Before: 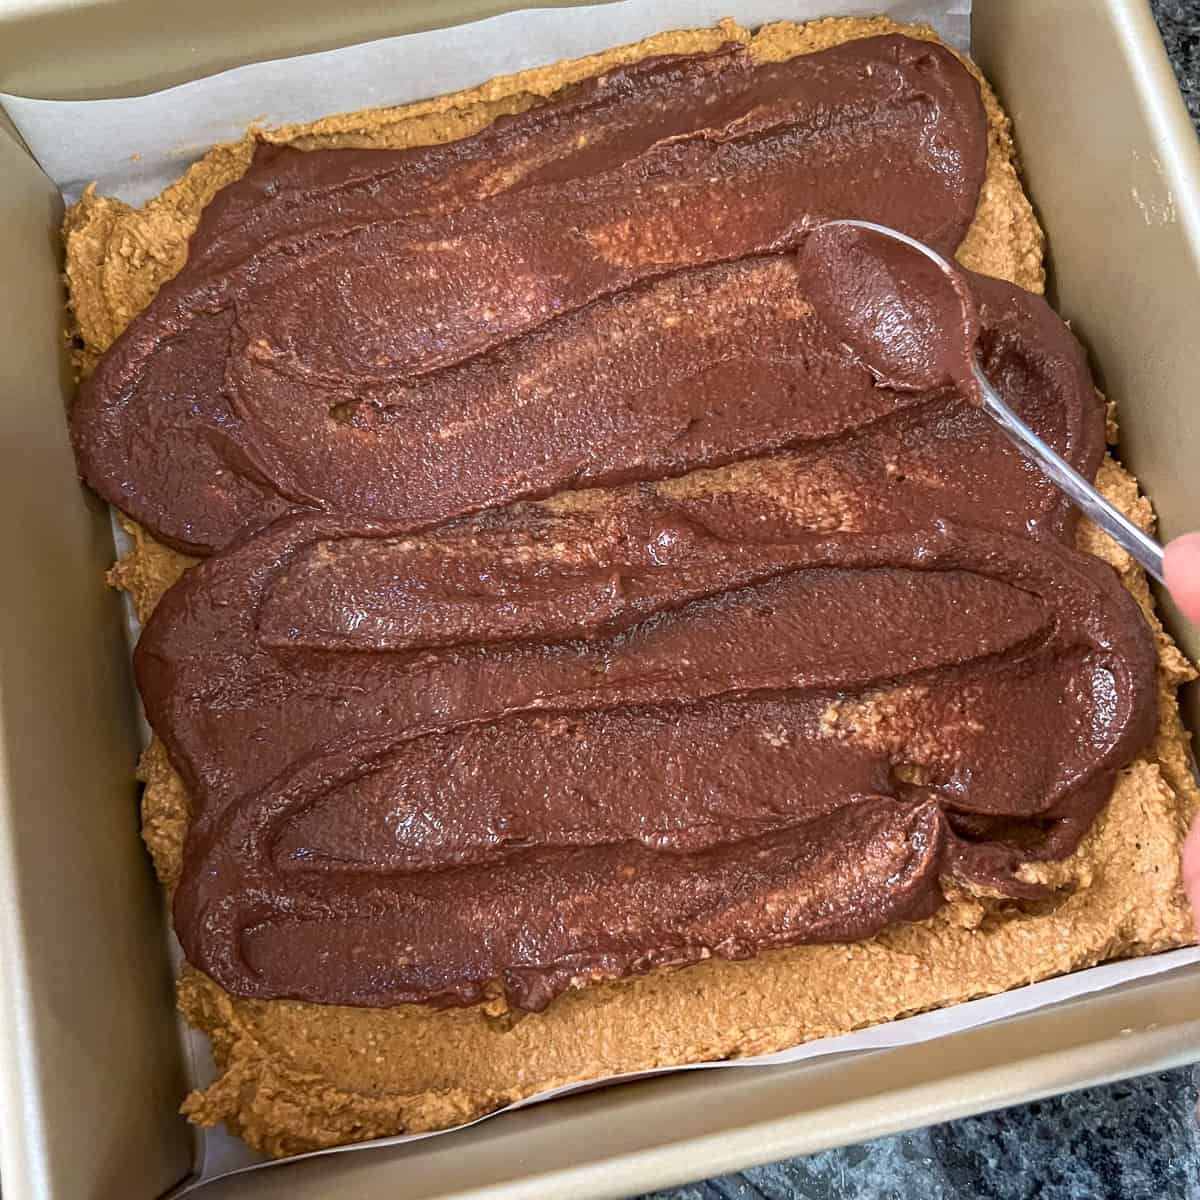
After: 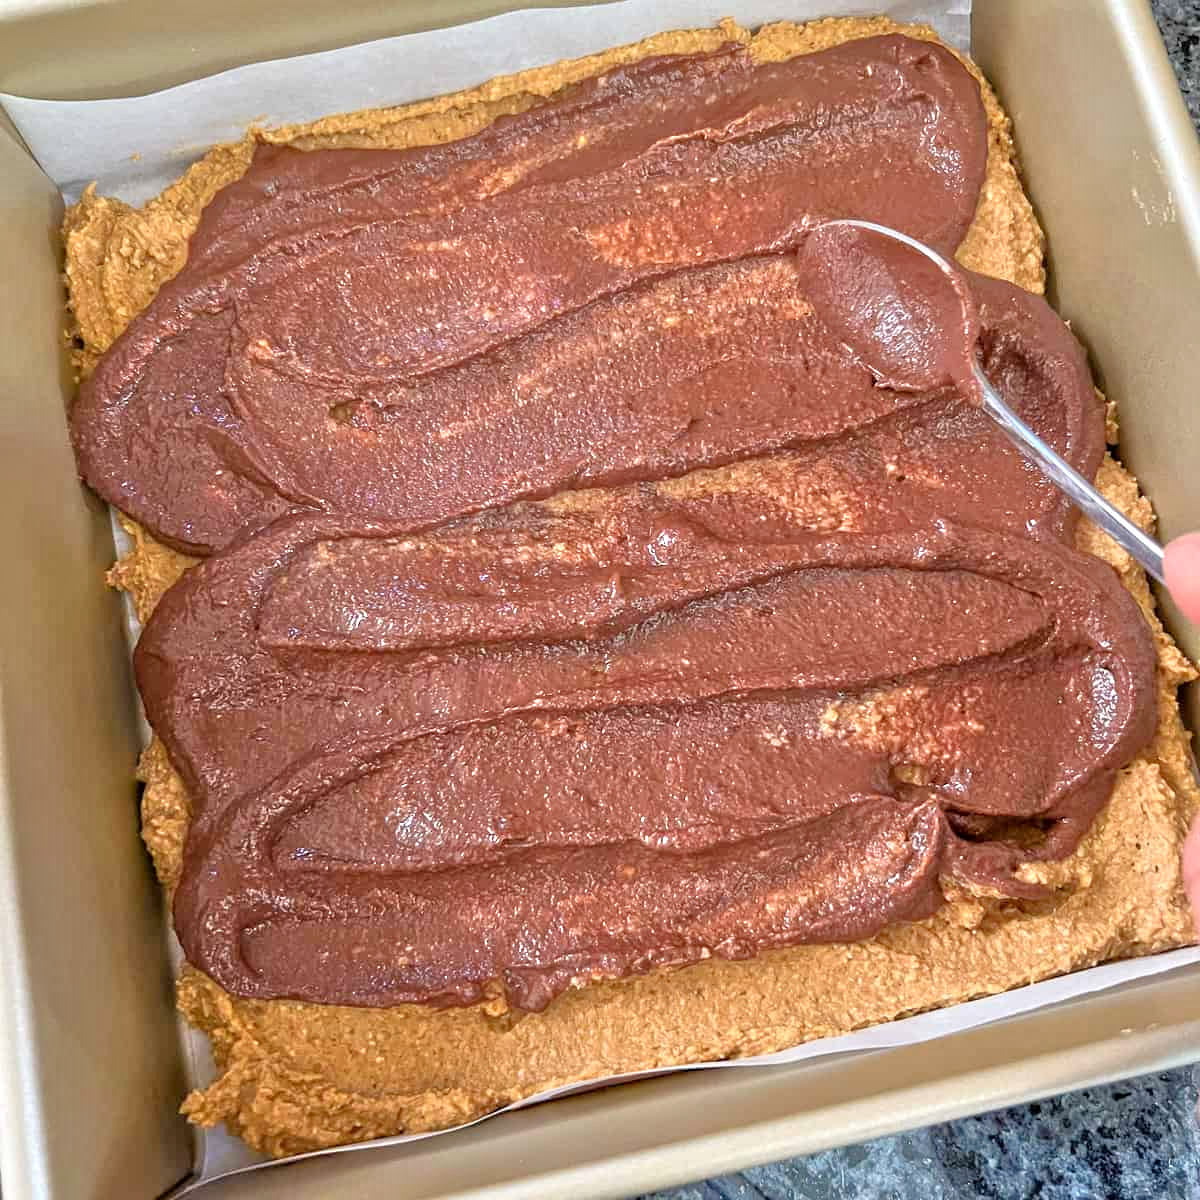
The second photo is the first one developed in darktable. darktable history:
rotate and perspective: automatic cropping off
tone equalizer: -7 EV 0.15 EV, -6 EV 0.6 EV, -5 EV 1.15 EV, -4 EV 1.33 EV, -3 EV 1.15 EV, -2 EV 0.6 EV, -1 EV 0.15 EV, mask exposure compensation -0.5 EV
